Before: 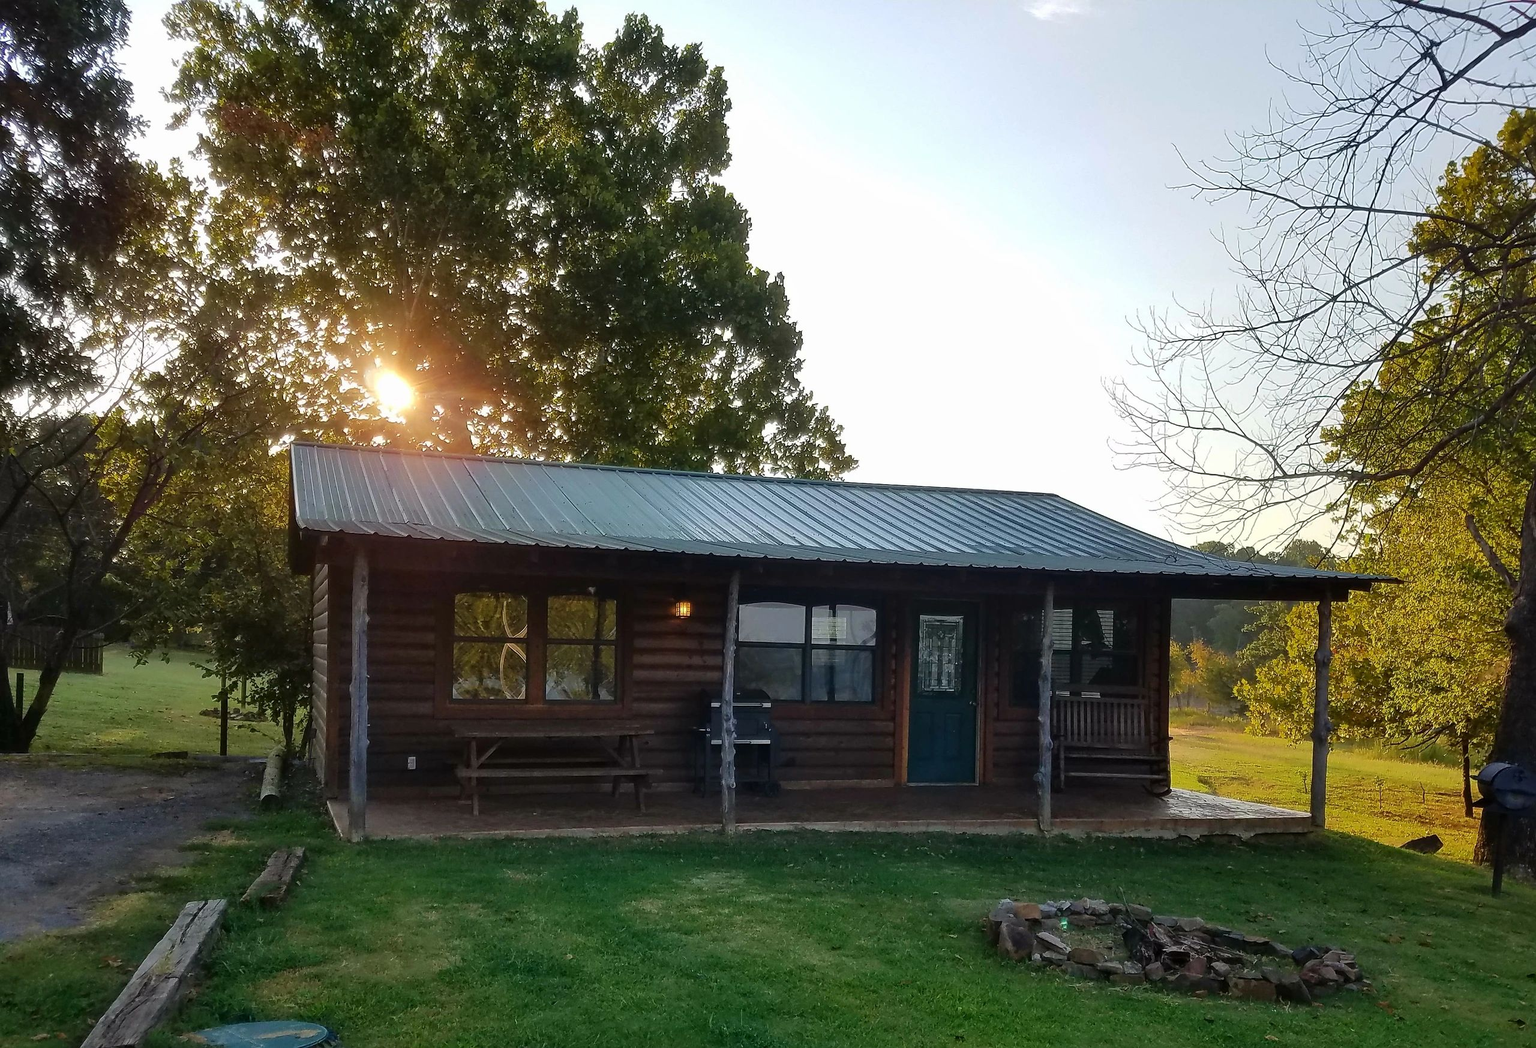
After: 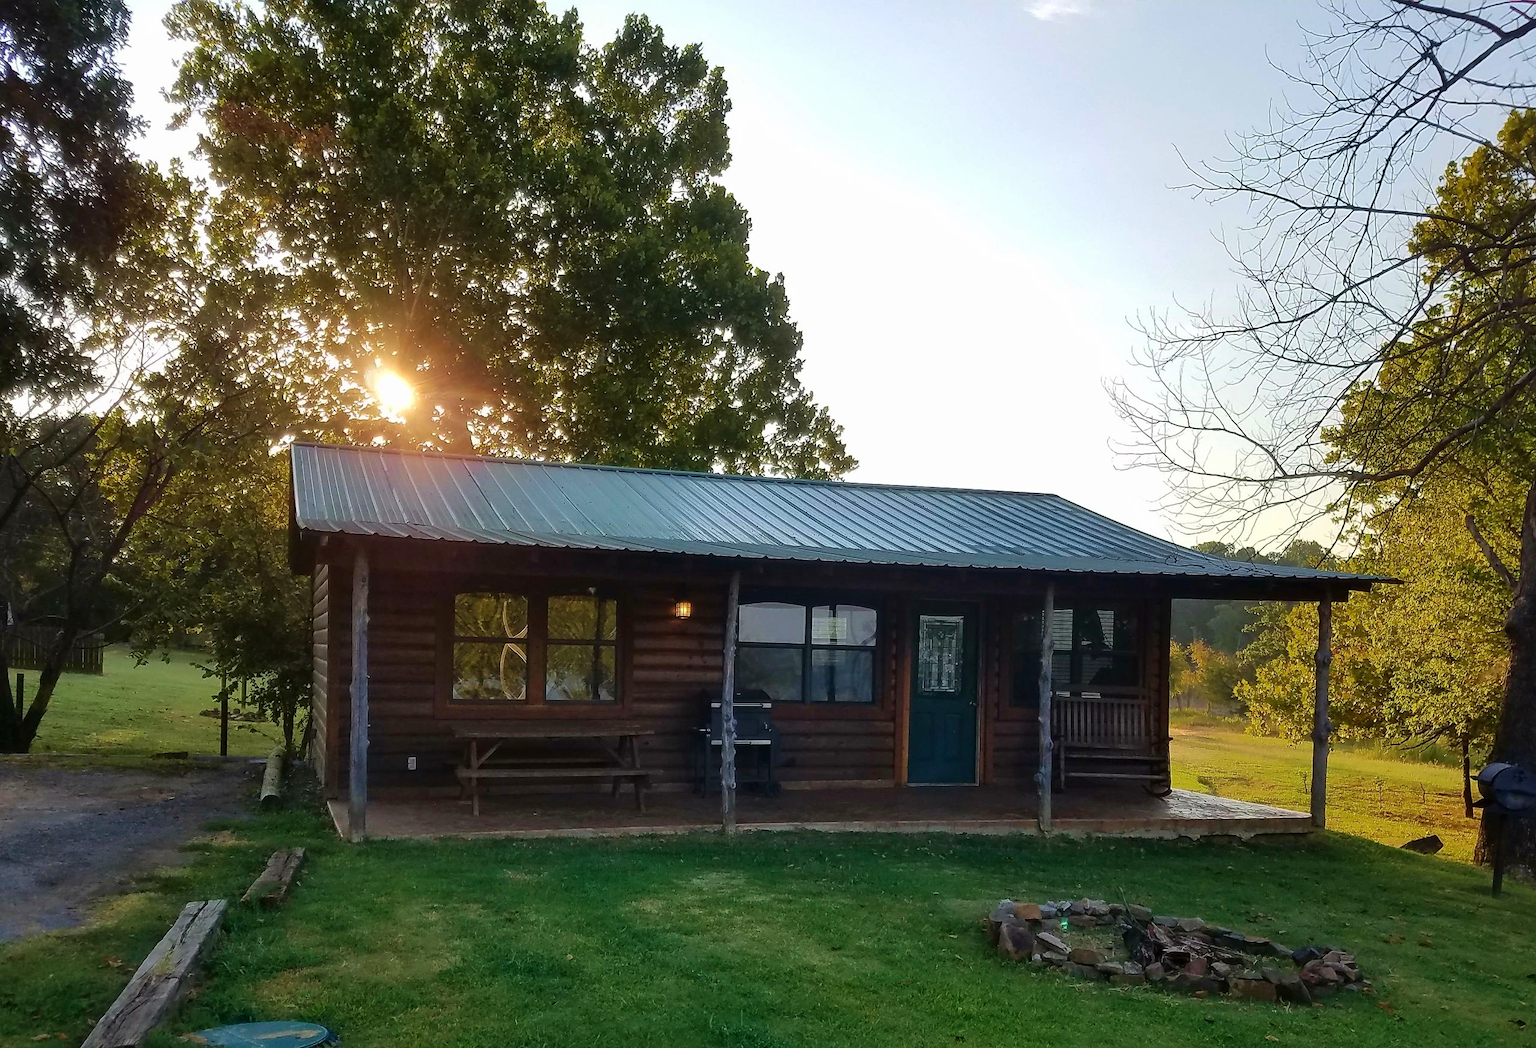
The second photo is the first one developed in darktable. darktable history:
exposure: compensate exposure bias true, compensate highlight preservation false
velvia: on, module defaults
